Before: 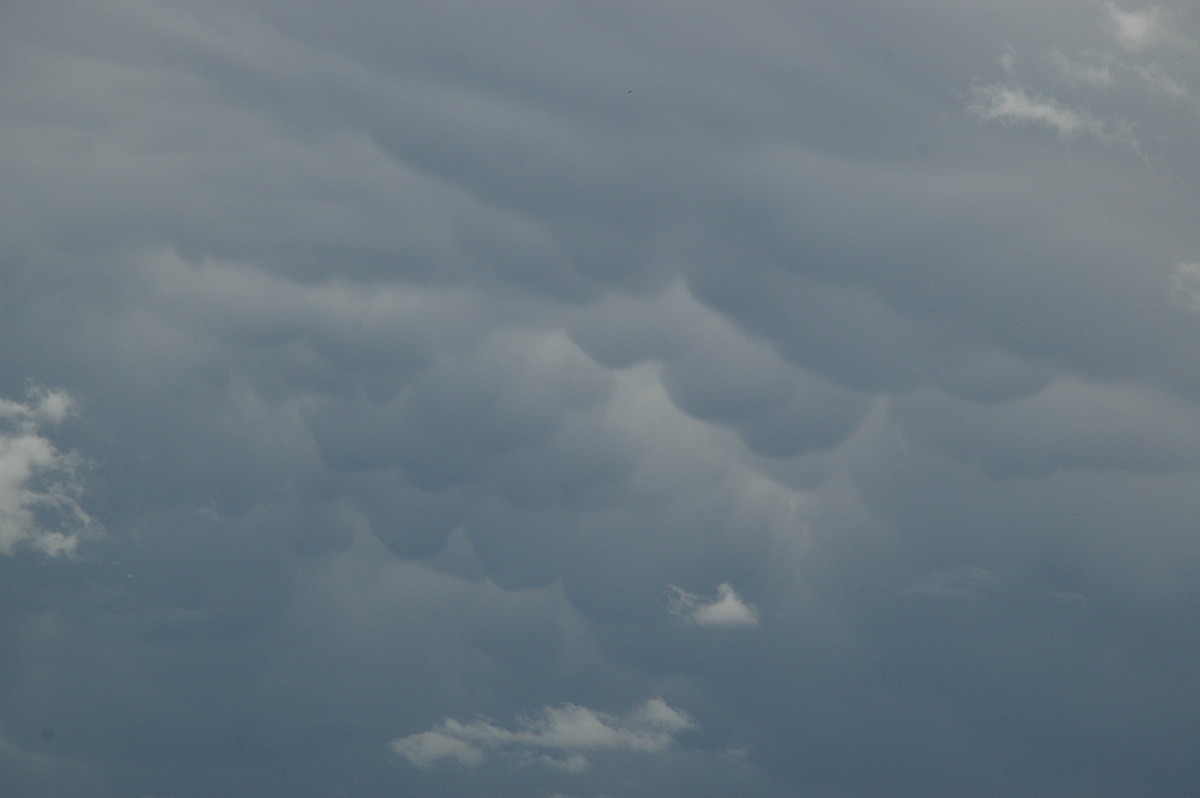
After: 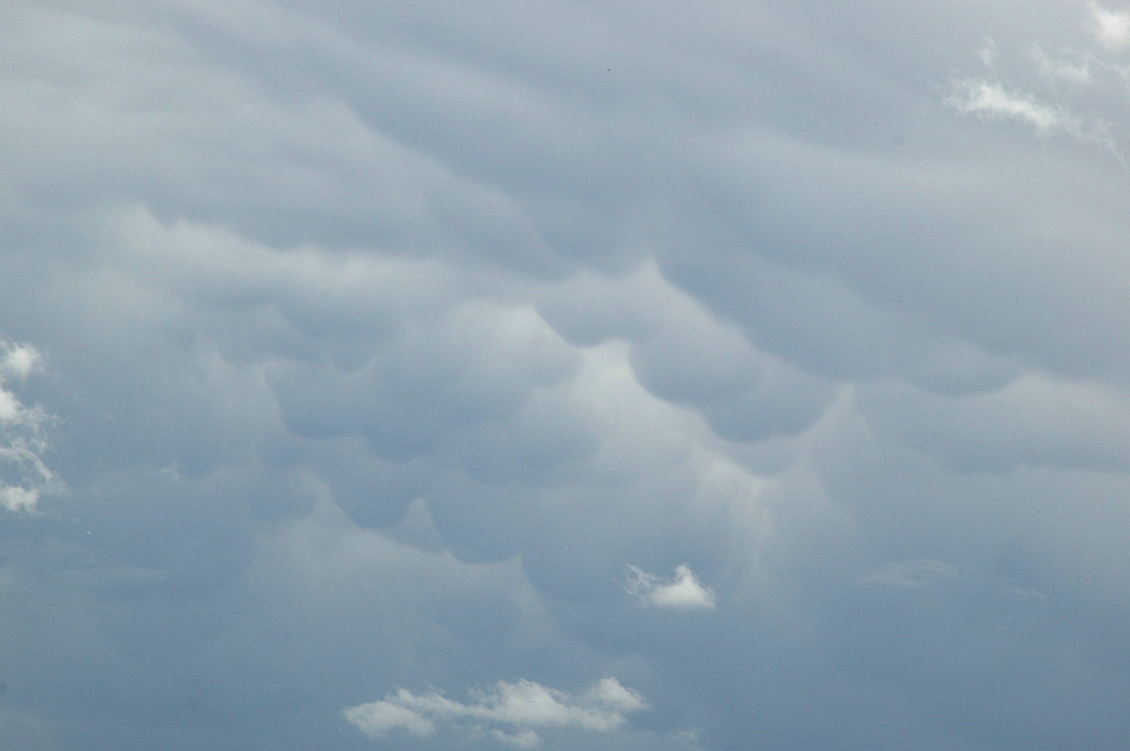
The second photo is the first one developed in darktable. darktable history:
exposure: black level correction 0, exposure 1 EV, compensate exposure bias true, compensate highlight preservation false
crop and rotate: angle -2.38°
